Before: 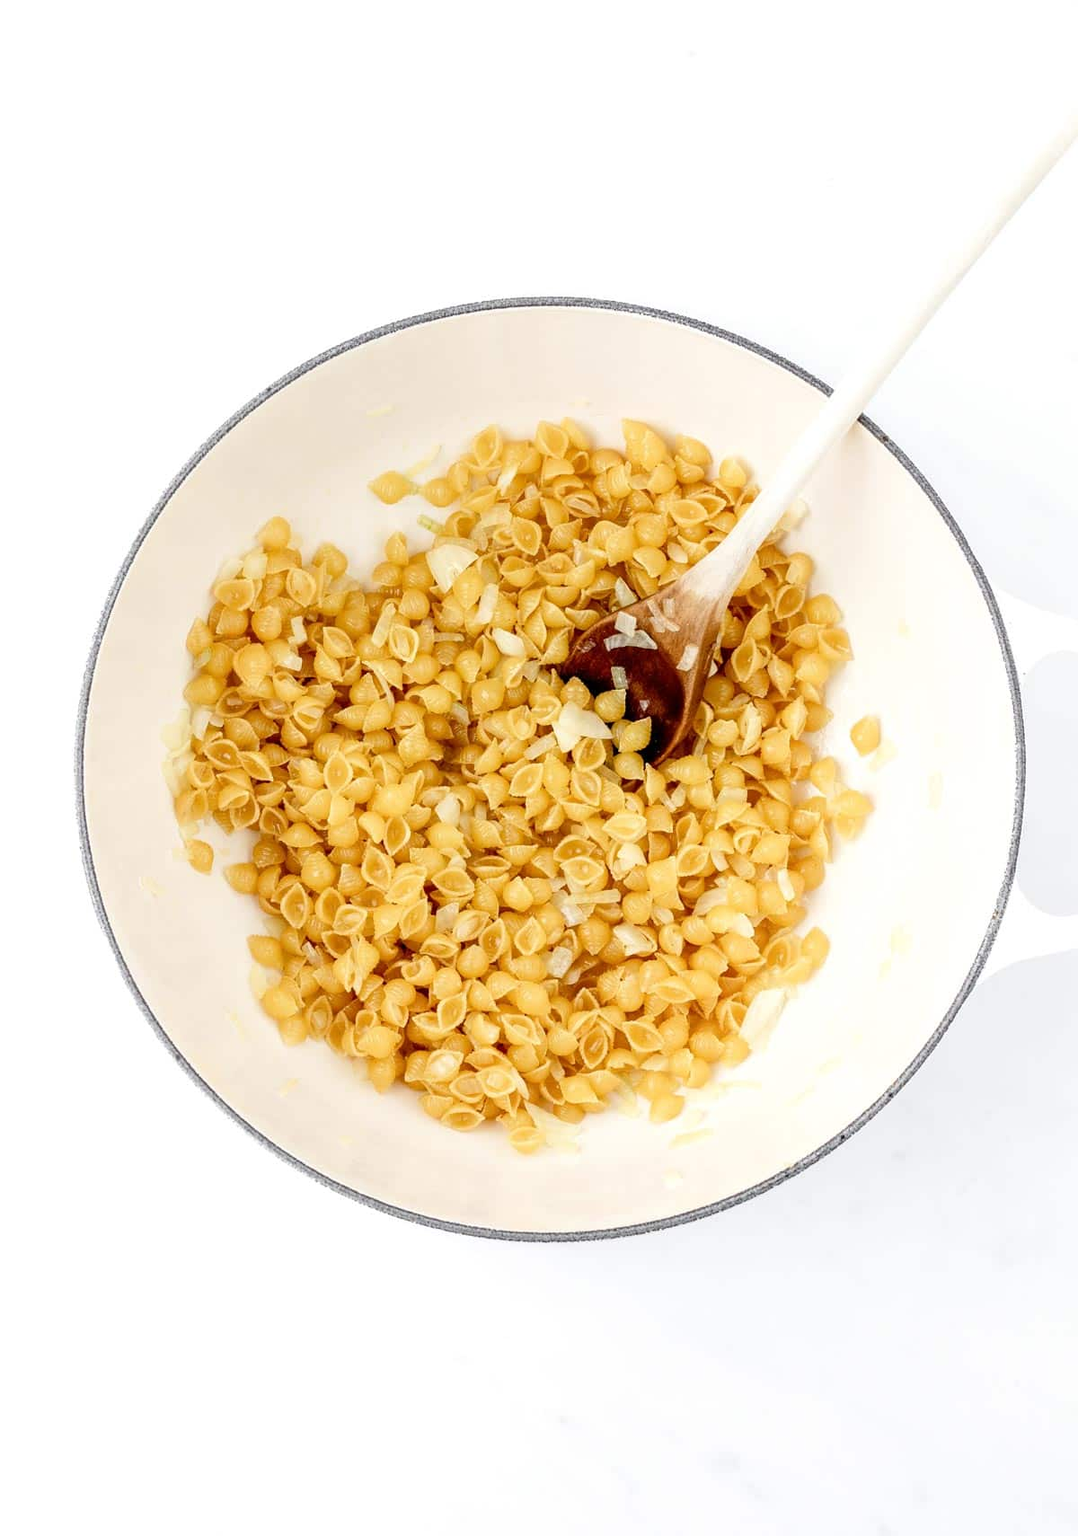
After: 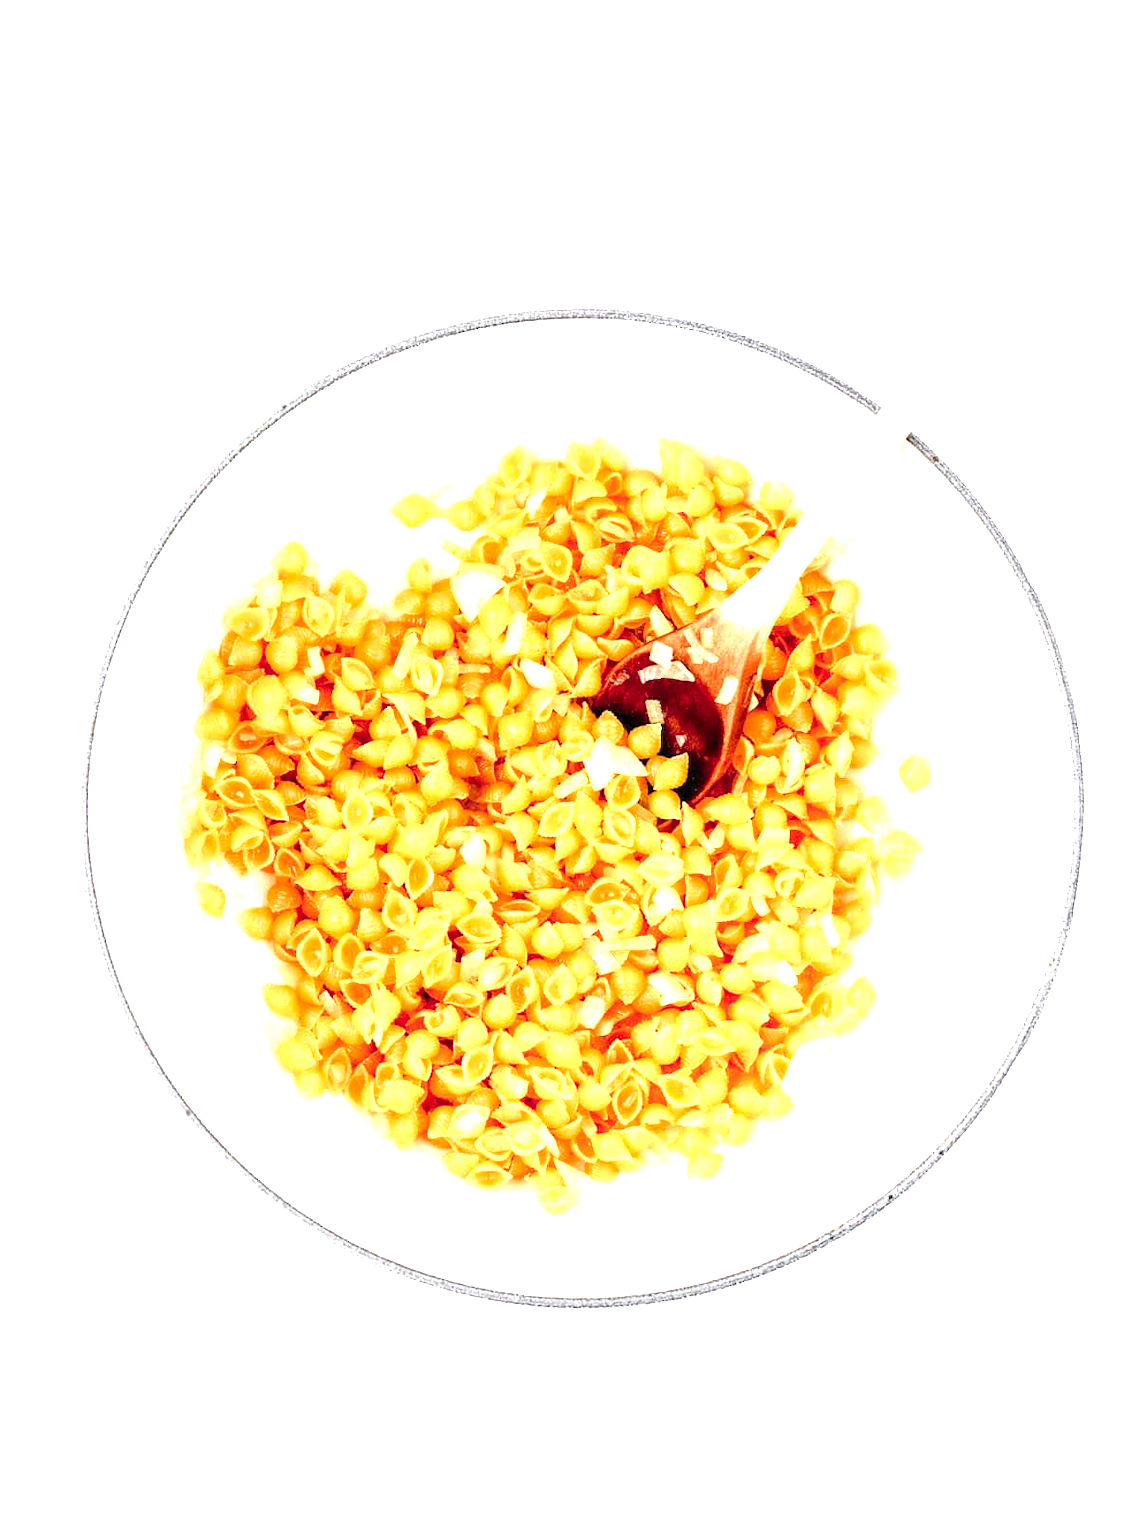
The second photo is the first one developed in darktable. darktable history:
exposure: black level correction 0, exposure 1.2 EV, compensate exposure bias true, compensate highlight preservation false
crop: top 0.338%, right 0.265%, bottom 5.013%
color zones: curves: ch1 [(0.24, 0.629) (0.75, 0.5)]; ch2 [(0.255, 0.454) (0.745, 0.491)]
